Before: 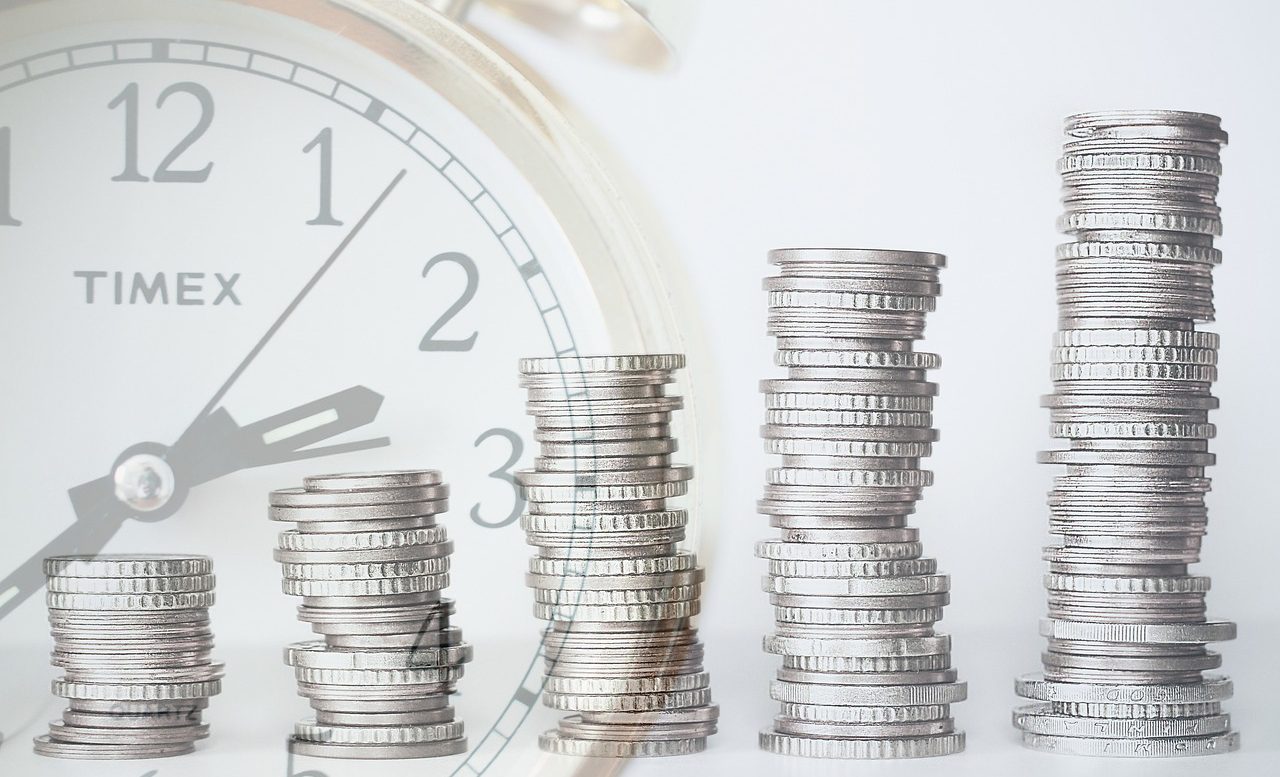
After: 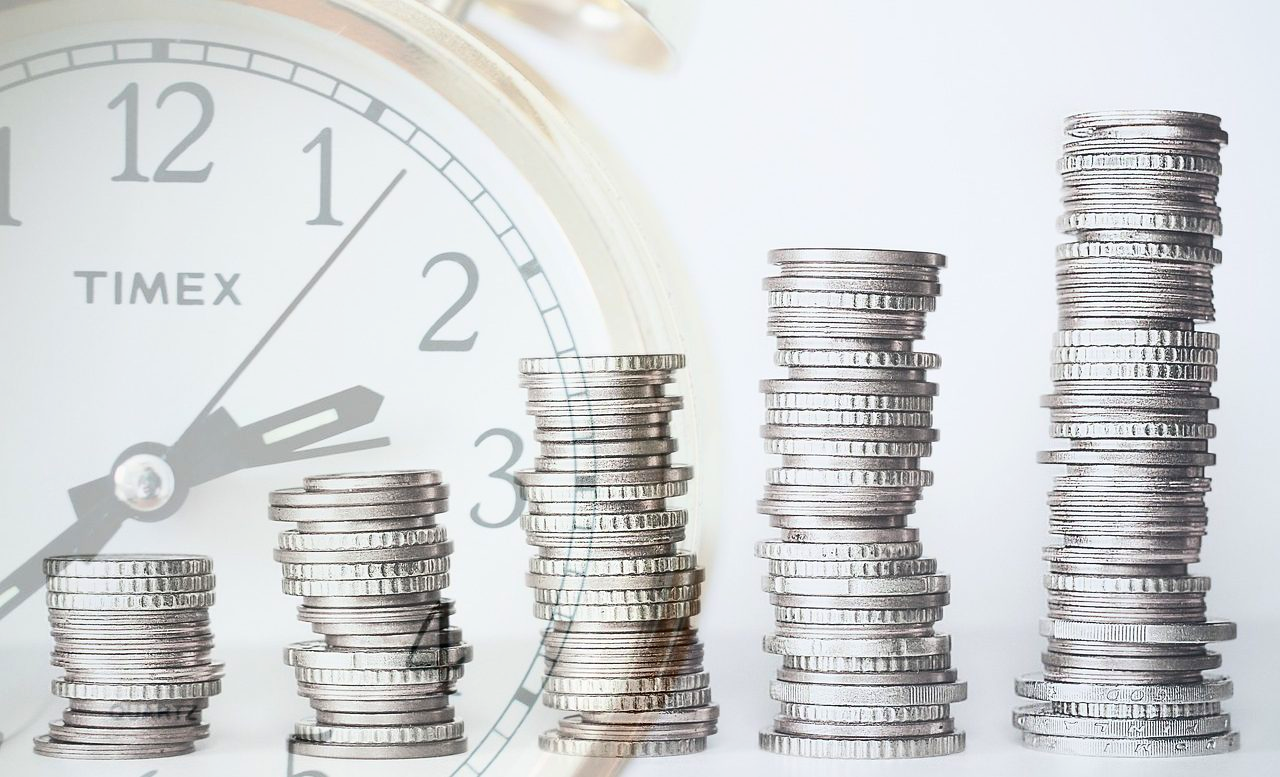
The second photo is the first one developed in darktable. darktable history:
contrast brightness saturation: contrast 0.189, brightness -0.111, saturation 0.207
